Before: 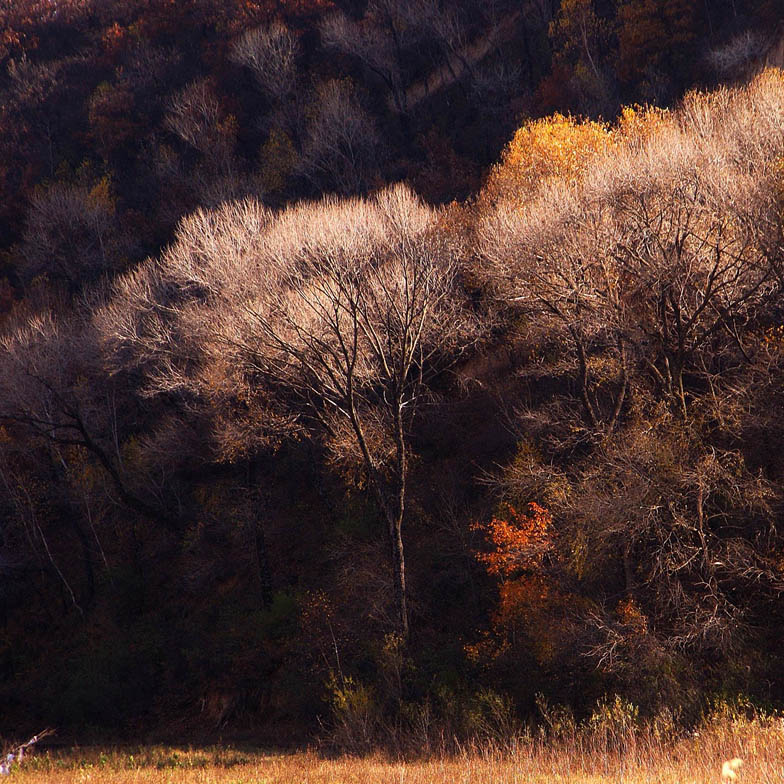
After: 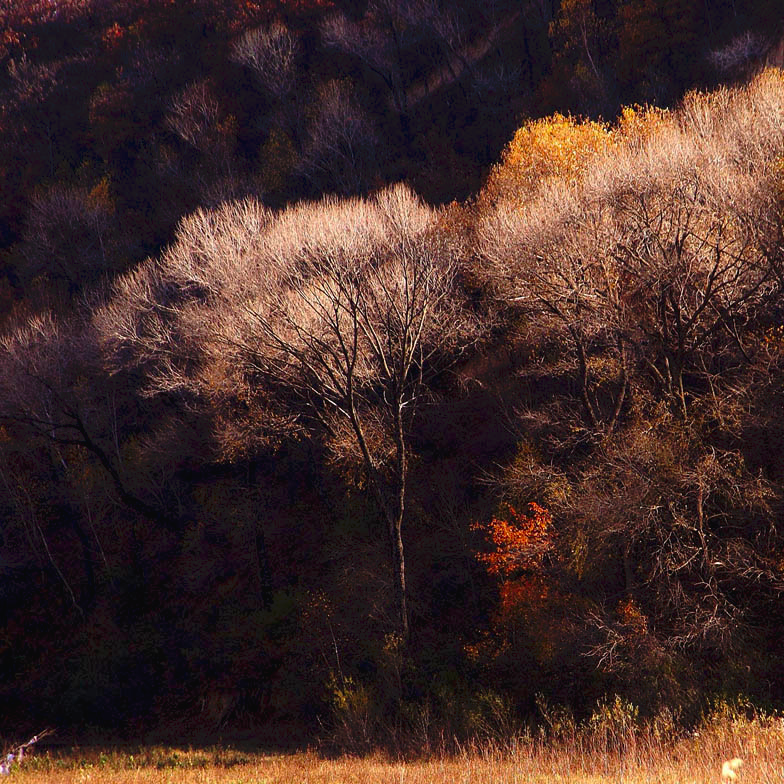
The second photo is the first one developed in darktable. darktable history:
color zones: curves: ch1 [(0.25, 0.5) (0.747, 0.71)]
tone curve: curves: ch0 [(0, 0) (0.003, 0.026) (0.011, 0.024) (0.025, 0.022) (0.044, 0.031) (0.069, 0.067) (0.1, 0.094) (0.136, 0.102) (0.177, 0.14) (0.224, 0.189) (0.277, 0.238) (0.335, 0.325) (0.399, 0.379) (0.468, 0.453) (0.543, 0.528) (0.623, 0.609) (0.709, 0.695) (0.801, 0.793) (0.898, 0.898) (1, 1)], preserve colors none
